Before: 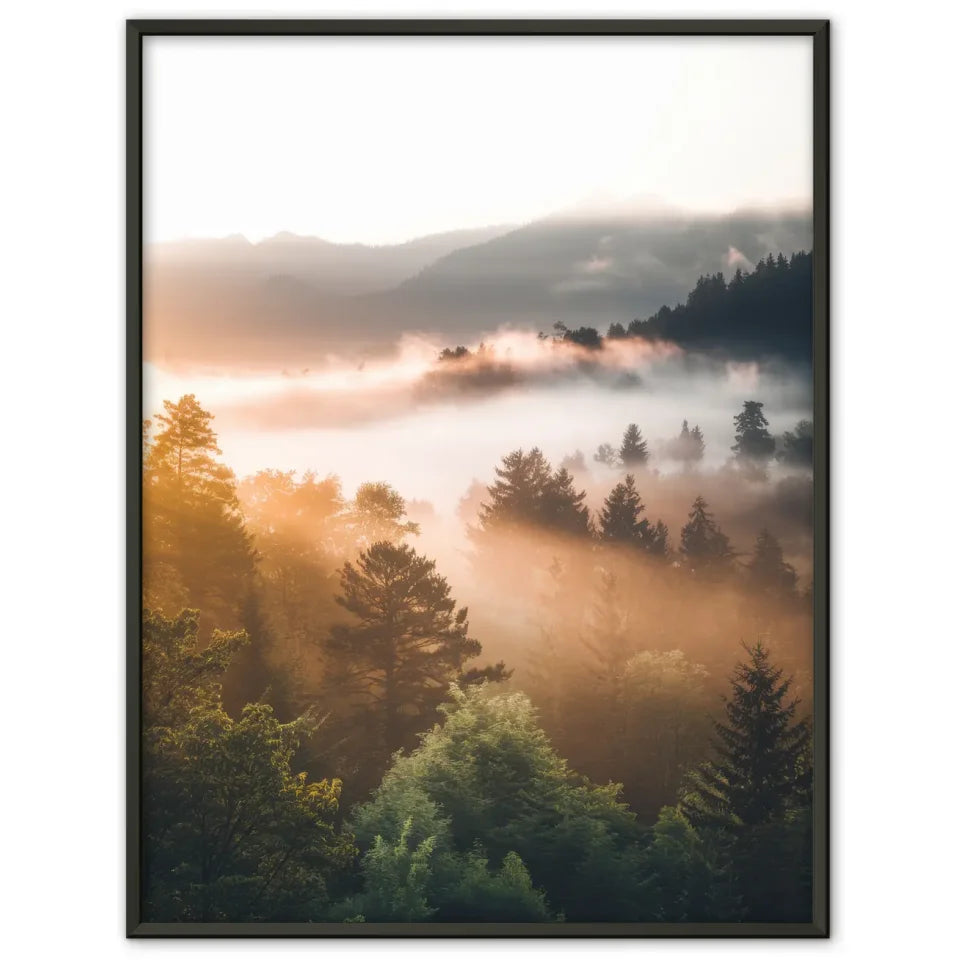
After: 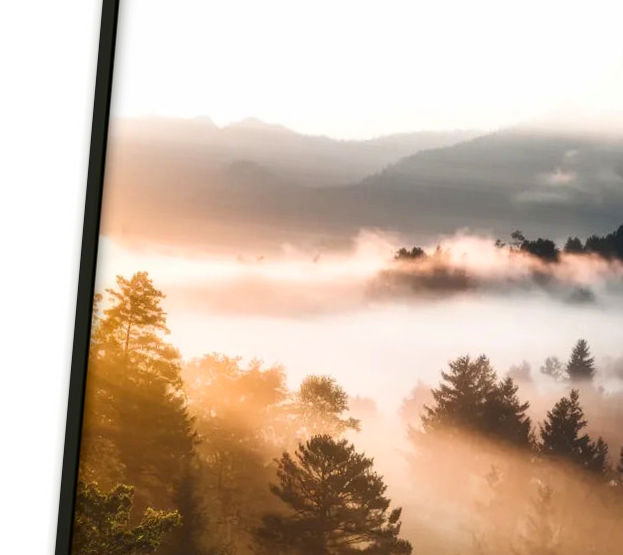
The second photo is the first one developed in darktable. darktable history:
contrast brightness saturation: contrast 0.196, brightness -0.11, saturation 0.096
crop and rotate: angle -4.95°, left 2.164%, top 7.015%, right 27.533%, bottom 30.304%
